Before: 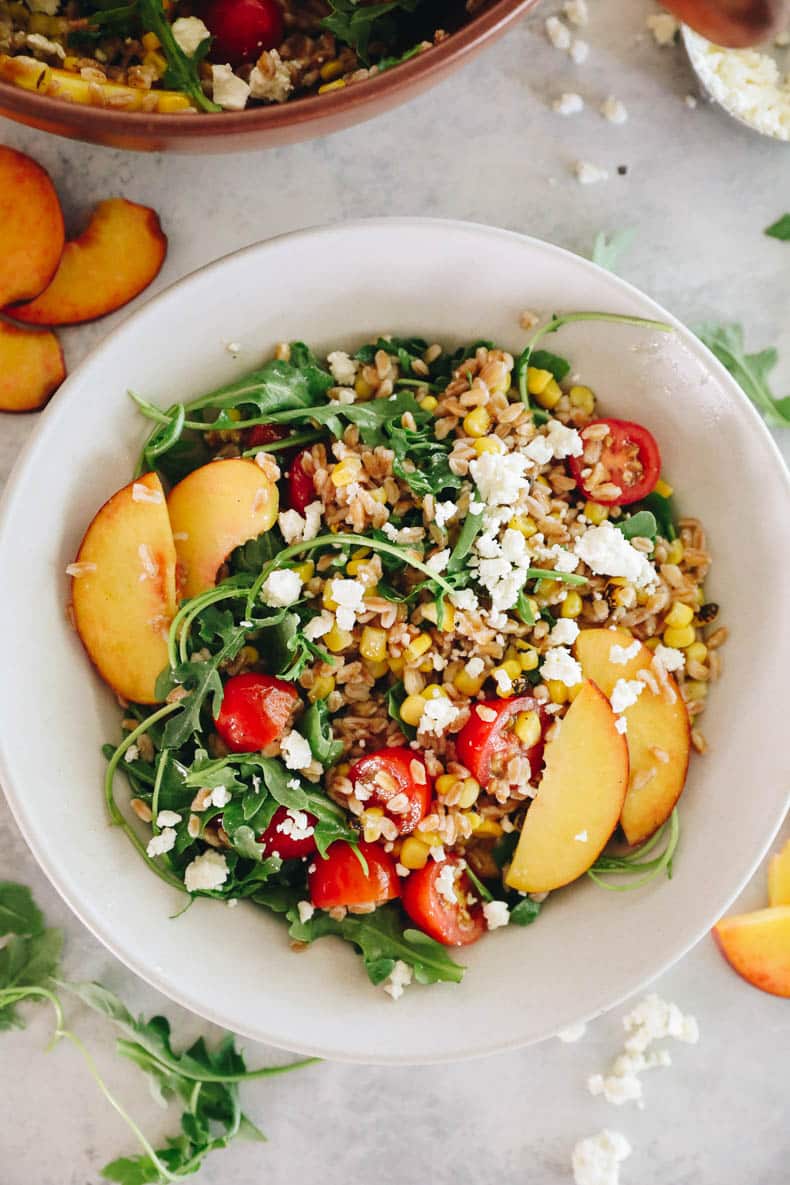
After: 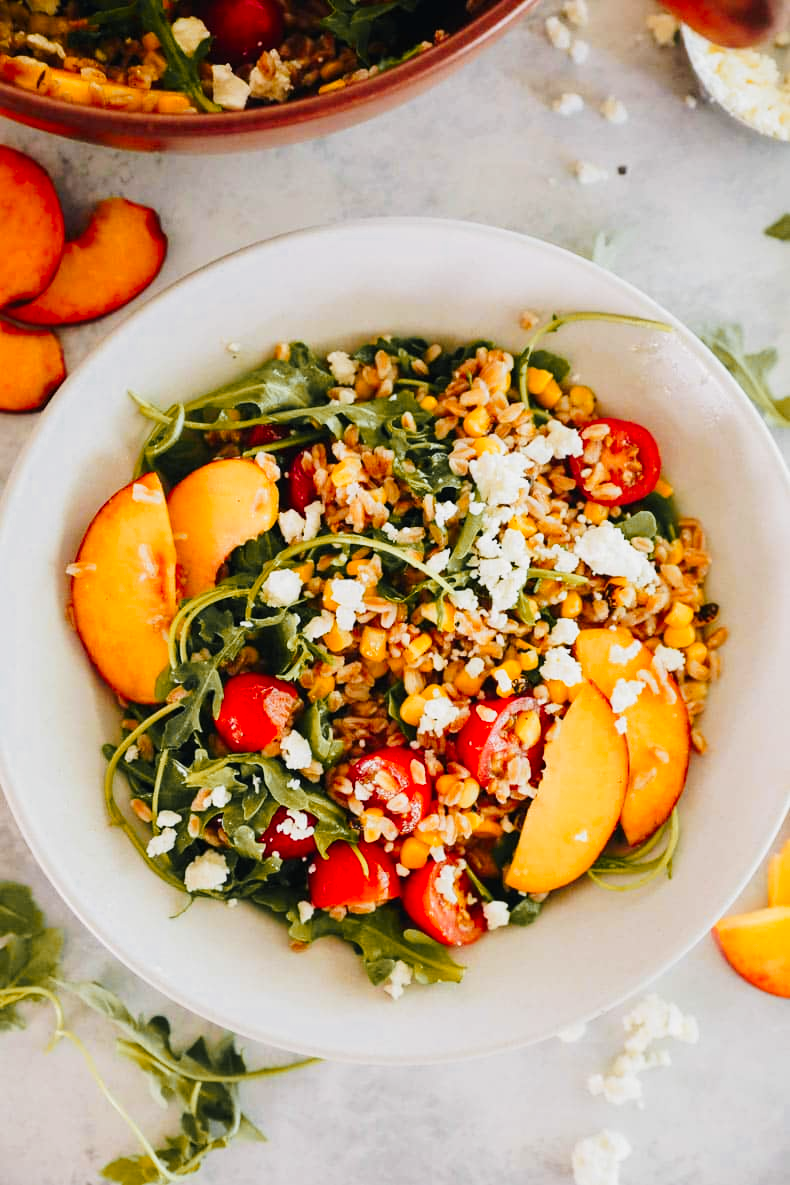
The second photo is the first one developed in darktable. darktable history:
tone curve: curves: ch0 [(0, 0) (0.087, 0.054) (0.281, 0.245) (0.506, 0.526) (0.8, 0.824) (0.994, 0.955)]; ch1 [(0, 0) (0.27, 0.195) (0.406, 0.435) (0.452, 0.474) (0.495, 0.5) (0.514, 0.508) (0.537, 0.556) (0.654, 0.689) (1, 1)]; ch2 [(0, 0) (0.269, 0.299) (0.459, 0.441) (0.498, 0.499) (0.523, 0.52) (0.551, 0.549) (0.633, 0.625) (0.659, 0.681) (0.718, 0.764) (1, 1)], preserve colors none
color zones: curves: ch0 [(0, 0.499) (0.143, 0.5) (0.286, 0.5) (0.429, 0.476) (0.571, 0.284) (0.714, 0.243) (0.857, 0.449) (1, 0.499)]; ch1 [(0, 0.532) (0.143, 0.645) (0.286, 0.696) (0.429, 0.211) (0.571, 0.504) (0.714, 0.493) (0.857, 0.495) (1, 0.532)]; ch2 [(0, 0.5) (0.143, 0.5) (0.286, 0.427) (0.429, 0.324) (0.571, 0.5) (0.714, 0.5) (0.857, 0.5) (1, 0.5)]
